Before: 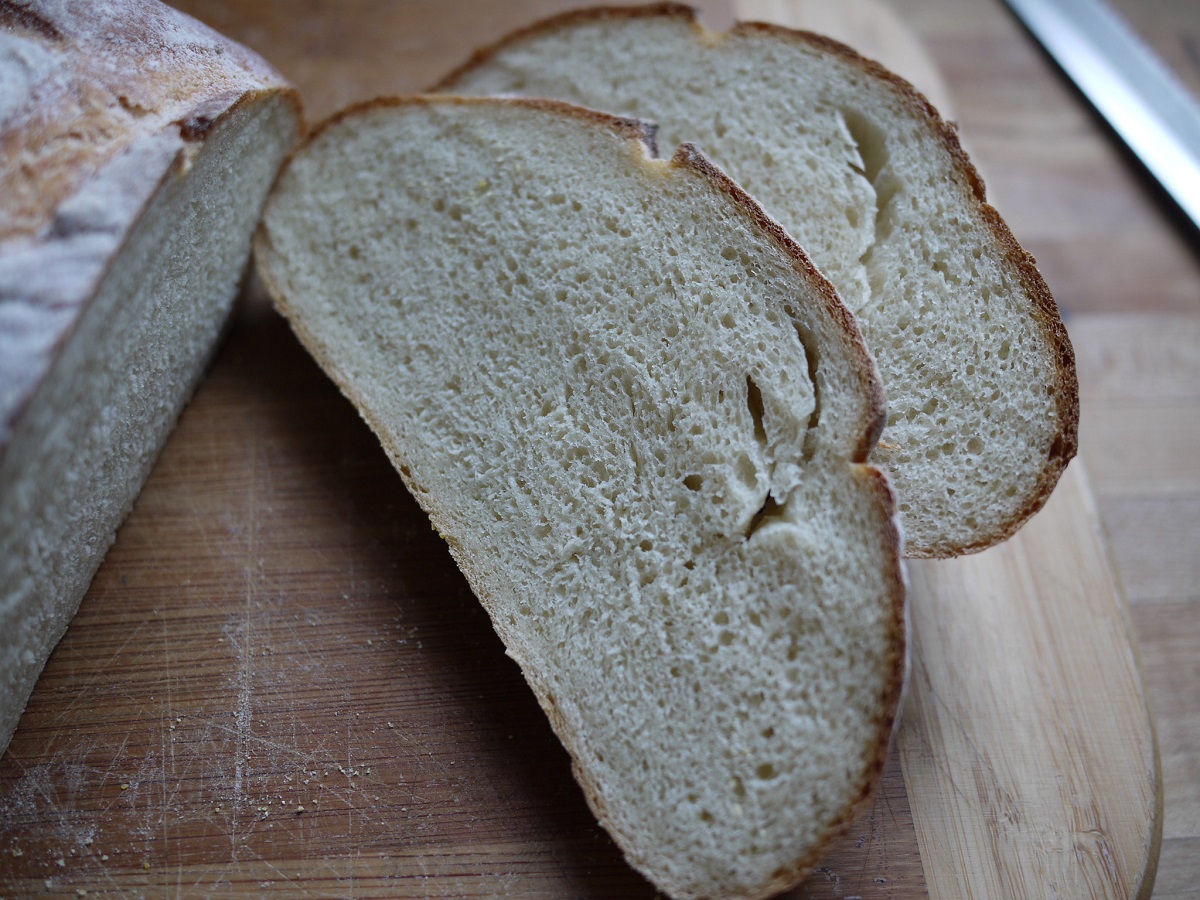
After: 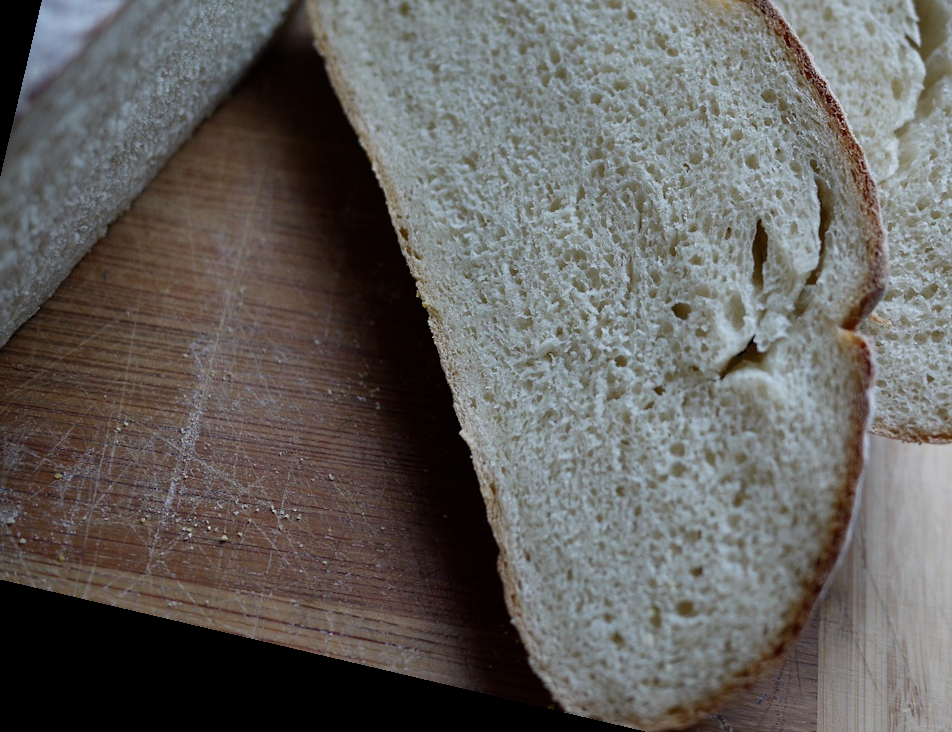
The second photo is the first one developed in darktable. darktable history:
crop: left 6.488%, top 27.668%, right 24.183%, bottom 8.656%
rotate and perspective: rotation 13.27°, automatic cropping off
